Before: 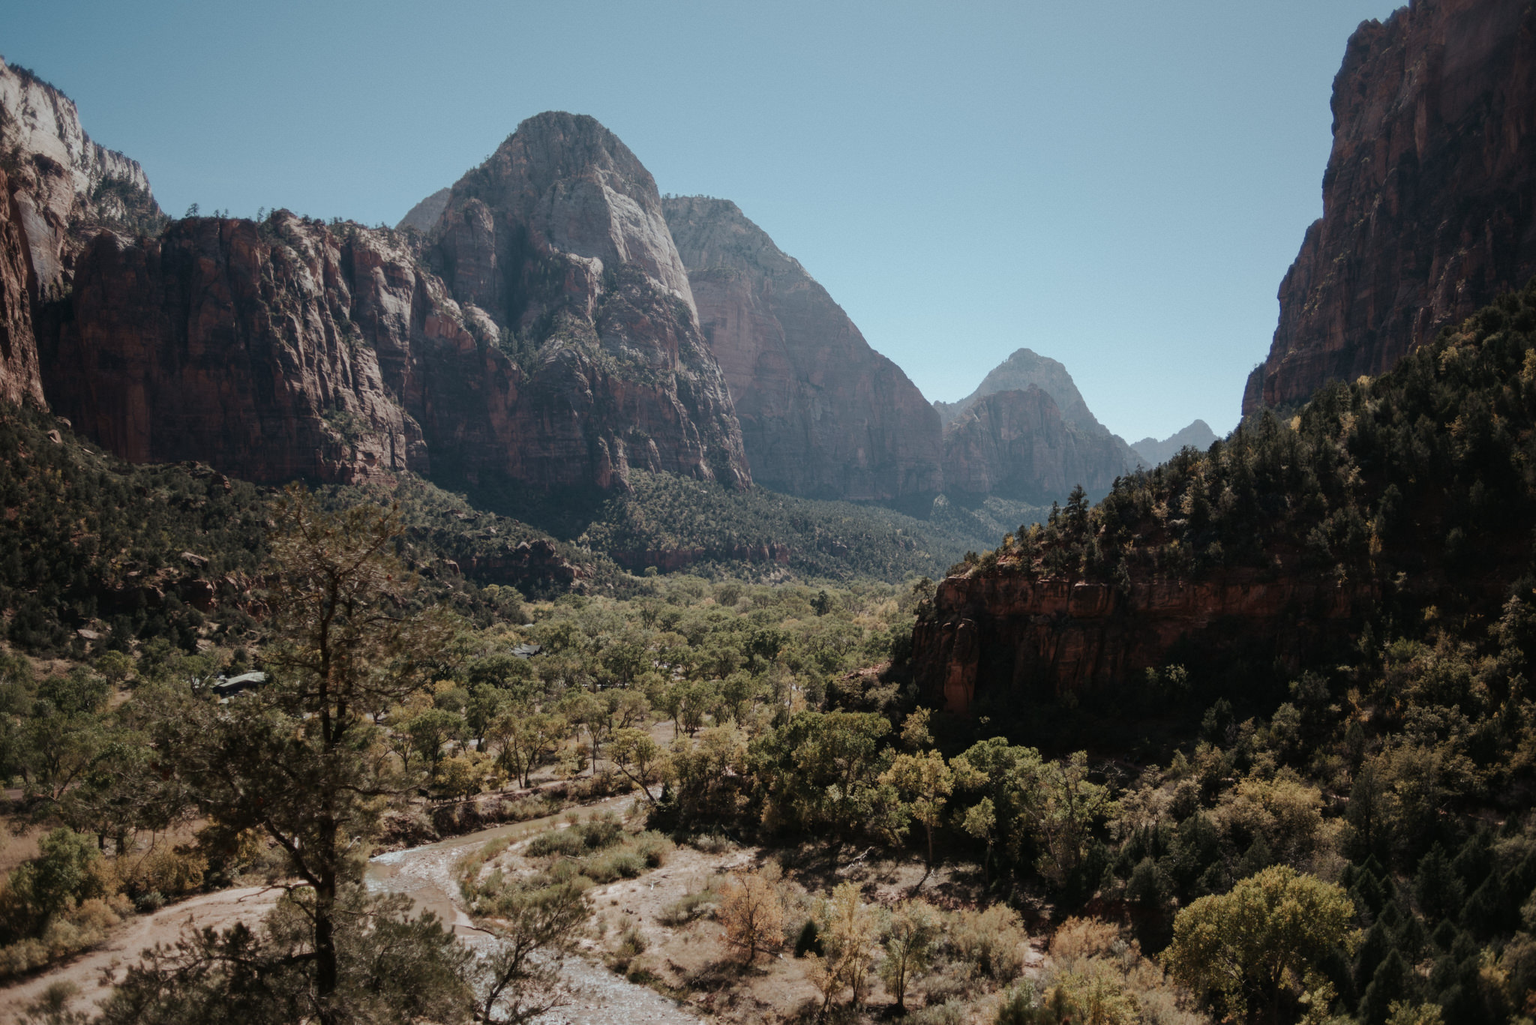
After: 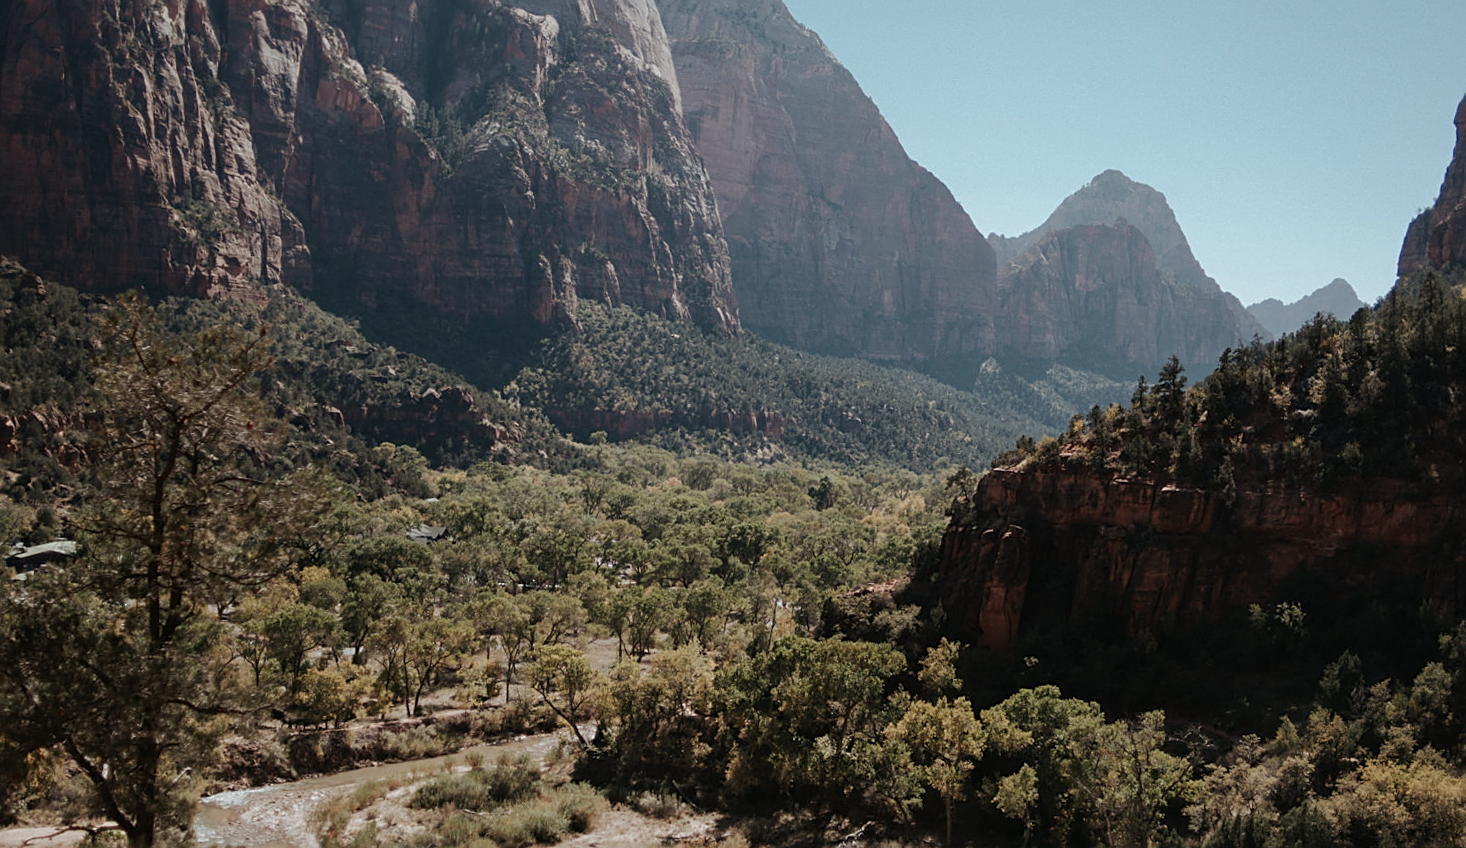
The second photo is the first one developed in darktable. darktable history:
tone equalizer: -8 EV -1.84 EV, -7 EV -1.16 EV, -6 EV -1.62 EV, smoothing diameter 25%, edges refinement/feathering 10, preserve details guided filter
crop and rotate: angle -3.37°, left 9.79%, top 20.73%, right 12.42%, bottom 11.82%
sharpen: amount 0.478
